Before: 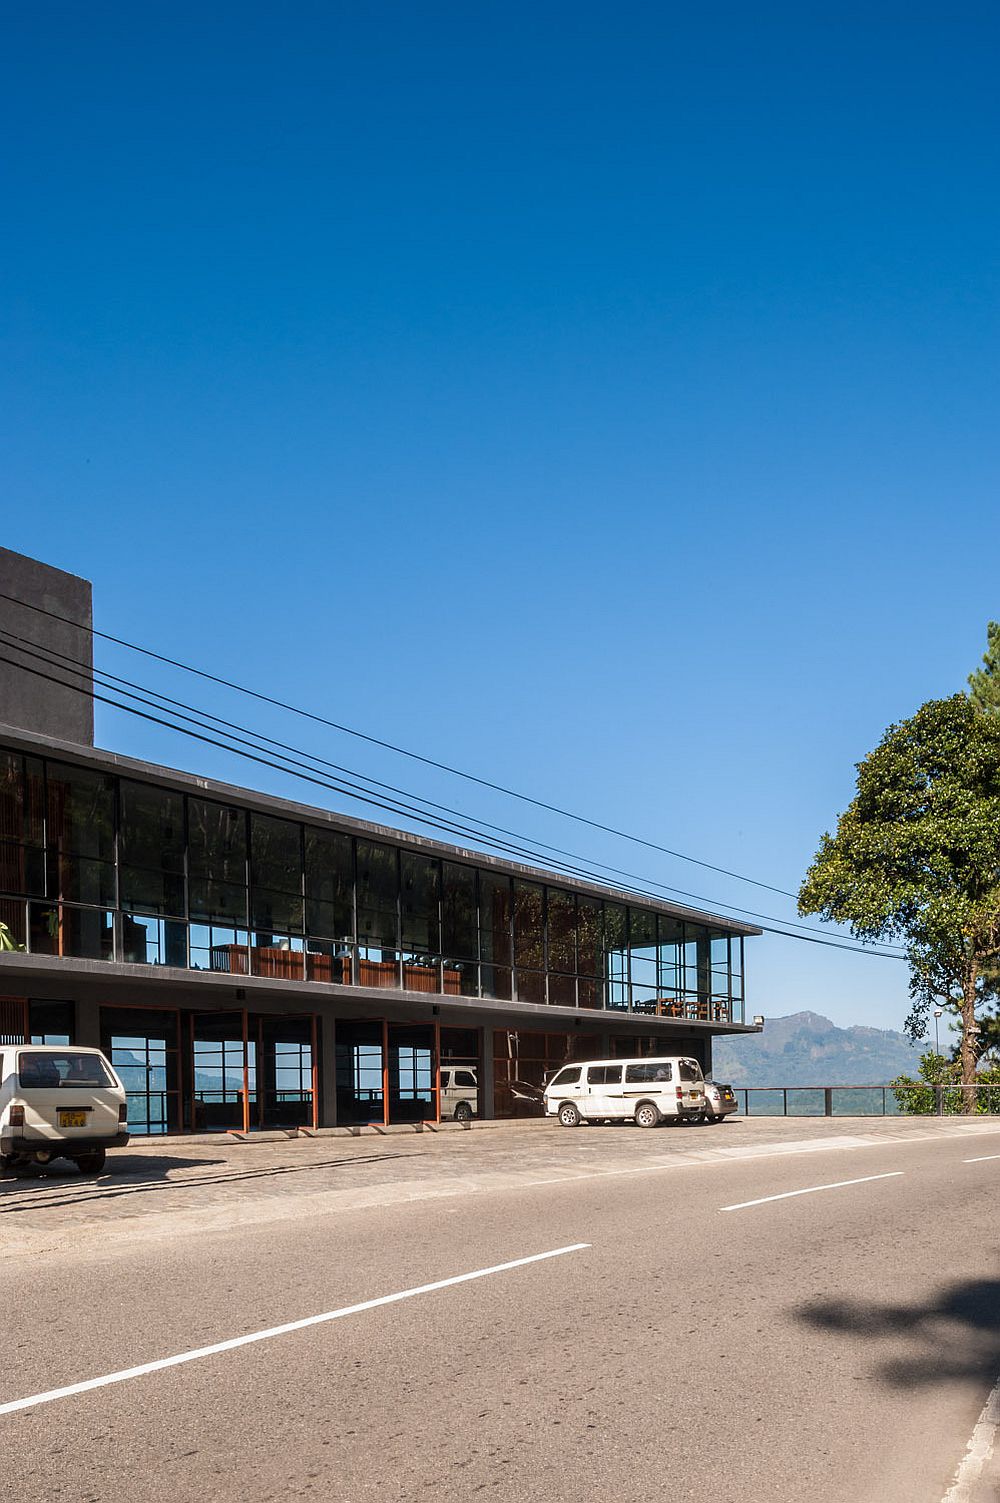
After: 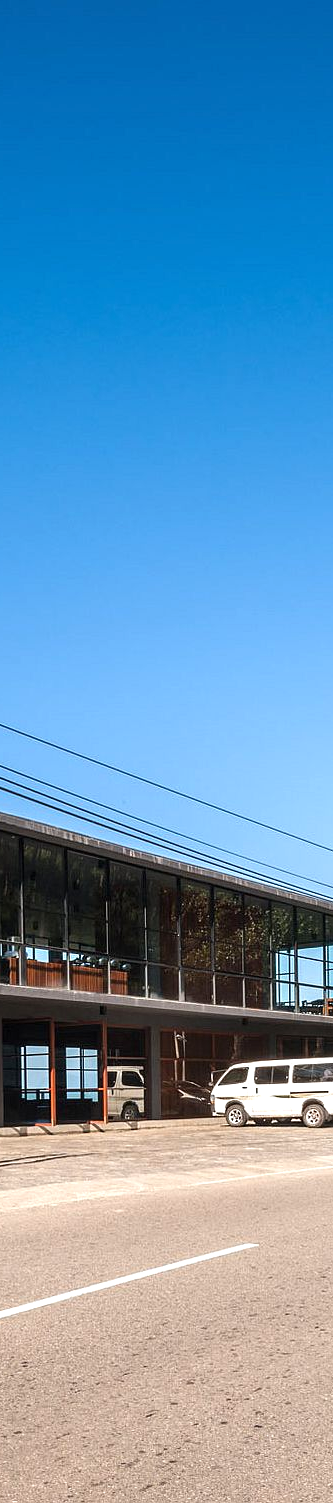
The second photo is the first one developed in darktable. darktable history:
crop: left 33.302%, right 33.387%
exposure: black level correction 0, exposure 1.107 EV, compensate exposure bias true, compensate highlight preservation false
